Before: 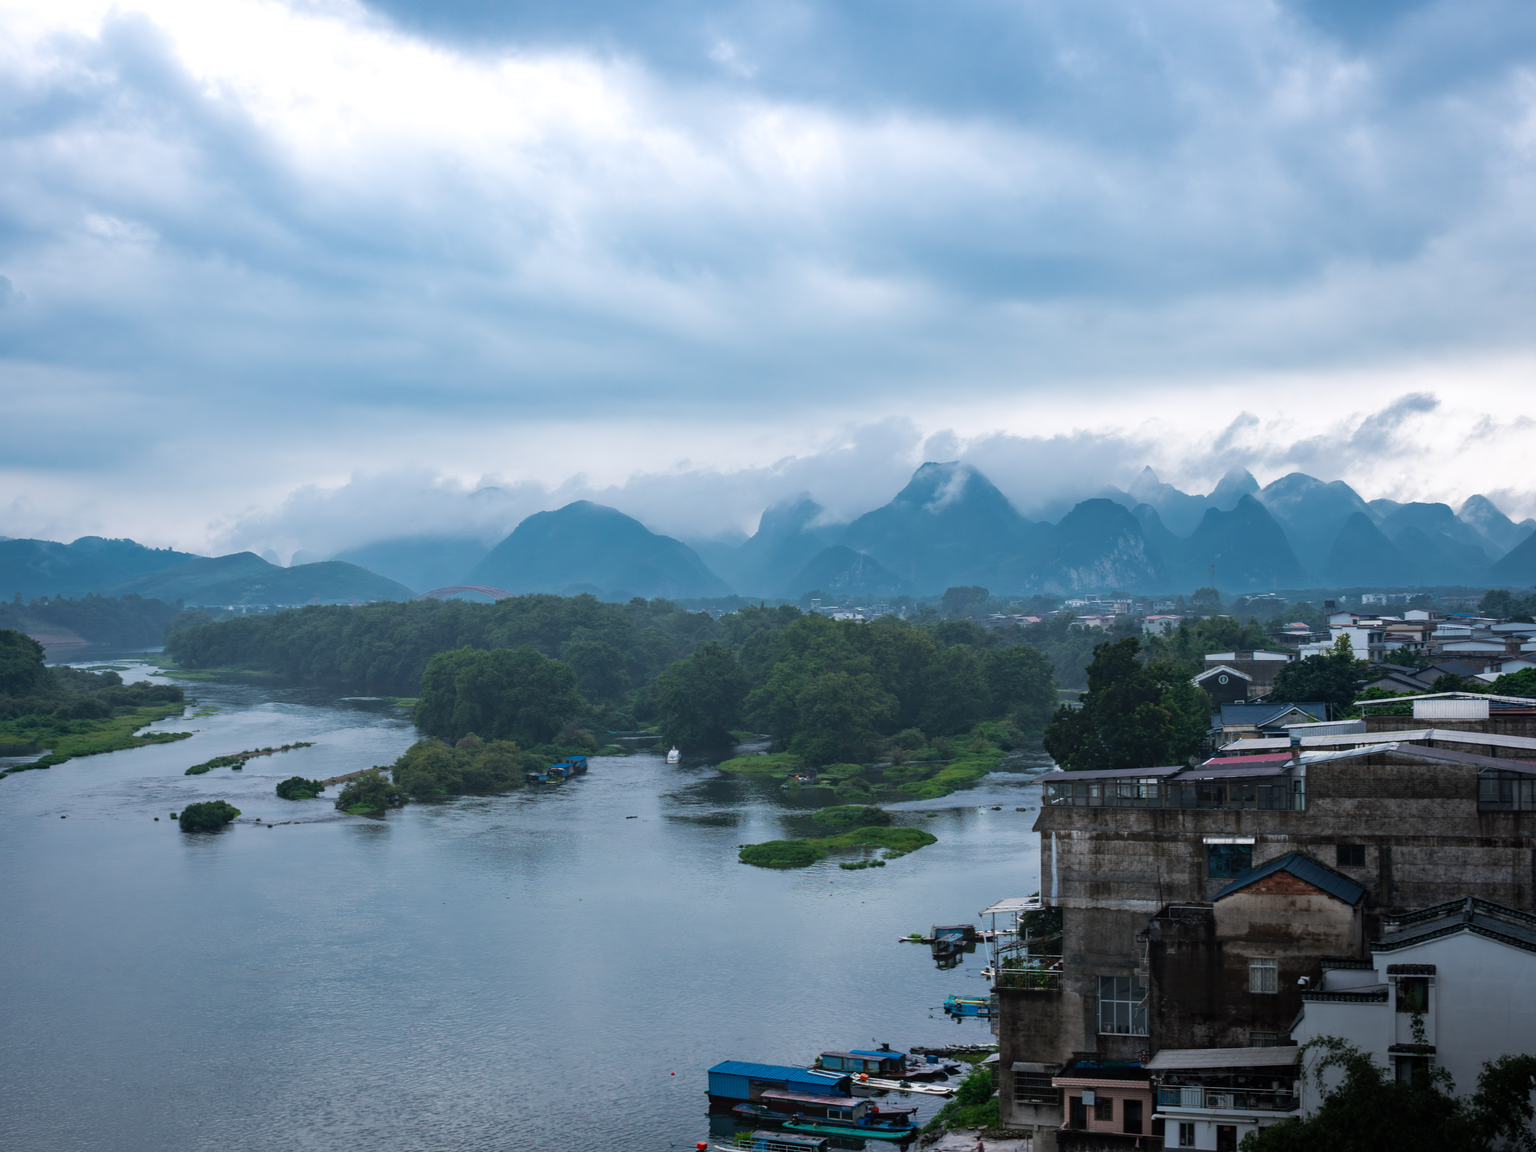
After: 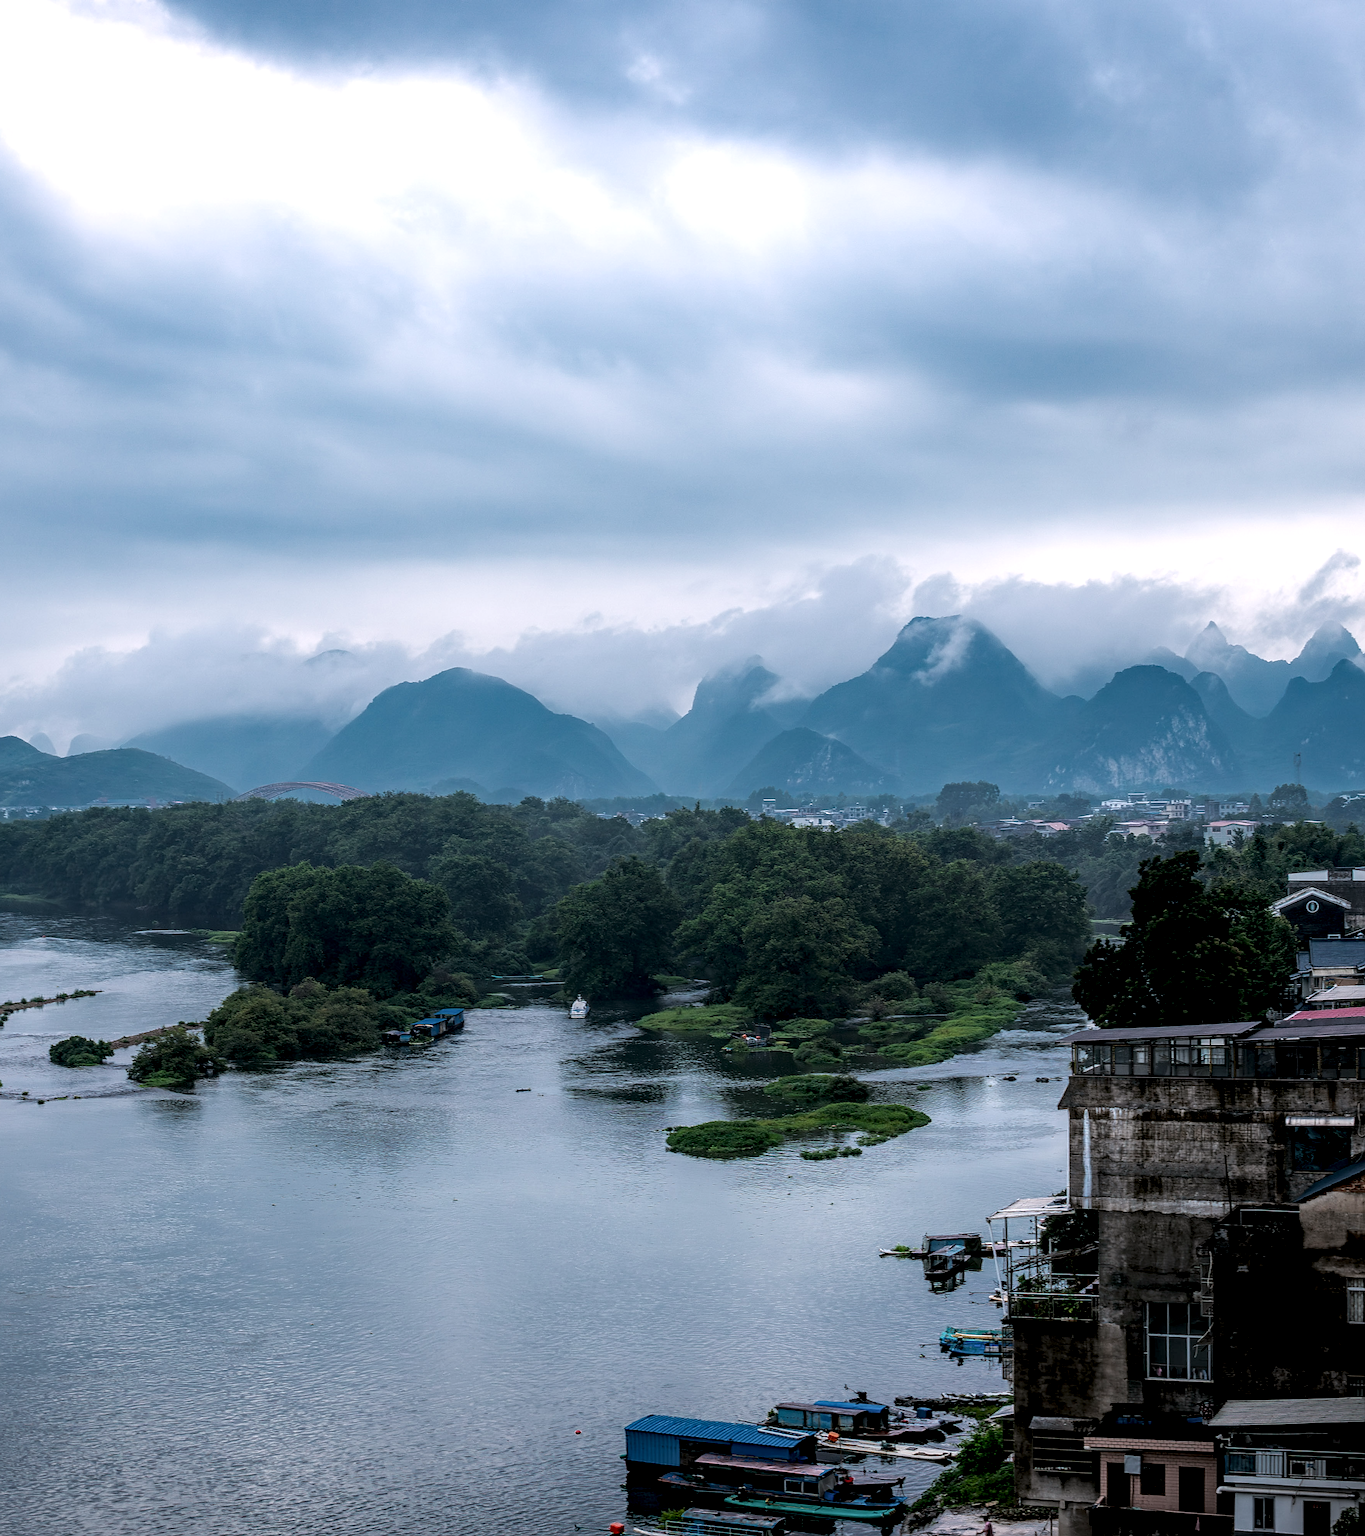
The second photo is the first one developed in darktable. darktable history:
filmic rgb: black relative exposure -12.05 EV, white relative exposure 2.82 EV, threshold 5.97 EV, target black luminance 0%, hardness 8.02, latitude 69.76%, contrast 1.139, highlights saturation mix 10.03%, shadows ↔ highlights balance -0.384%, enable highlight reconstruction true
contrast equalizer: y [[0.439, 0.44, 0.442, 0.457, 0.493, 0.498], [0.5 ×6], [0.5 ×6], [0 ×6], [0 ×6]]
sharpen: radius 1.388, amount 1.242, threshold 0.772
local contrast: highlights 12%, shadows 39%, detail 183%, midtone range 0.465
crop and rotate: left 15.607%, right 17.739%
exposure: black level correction 0.004, exposure 0.016 EV, compensate exposure bias true, compensate highlight preservation false
color correction: highlights a* 2.96, highlights b* -1.4, shadows a* -0.079, shadows b* 2.28, saturation 0.975
